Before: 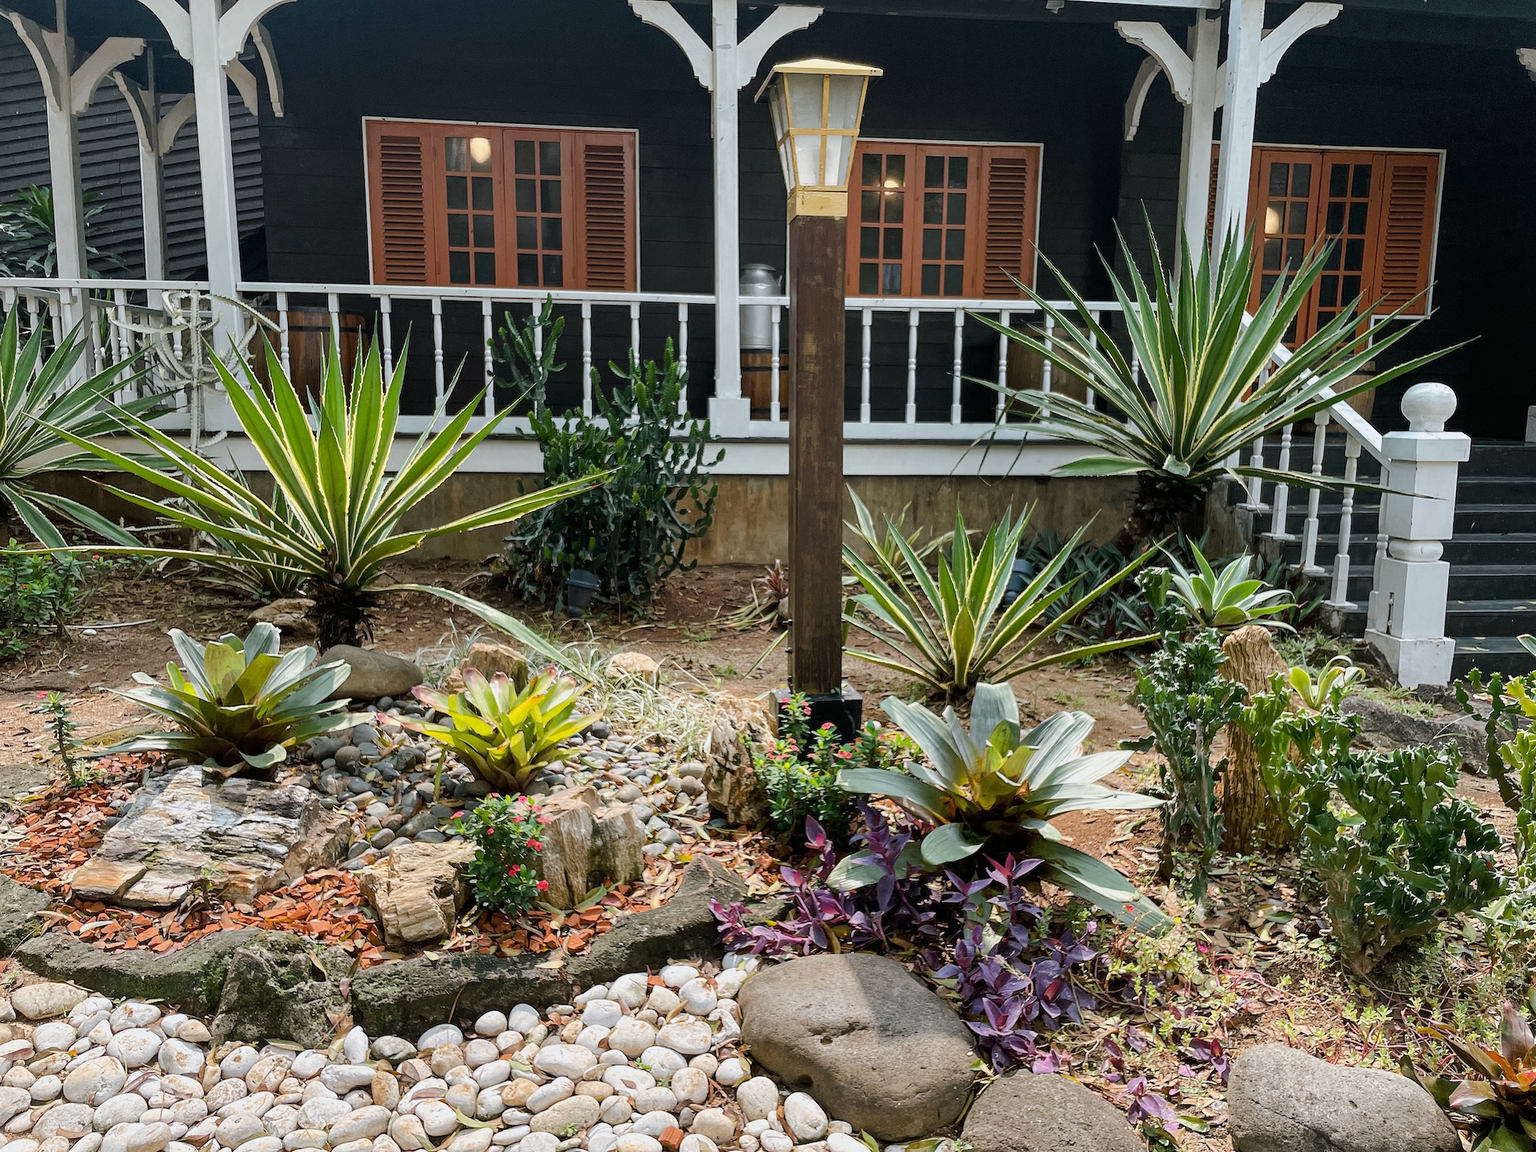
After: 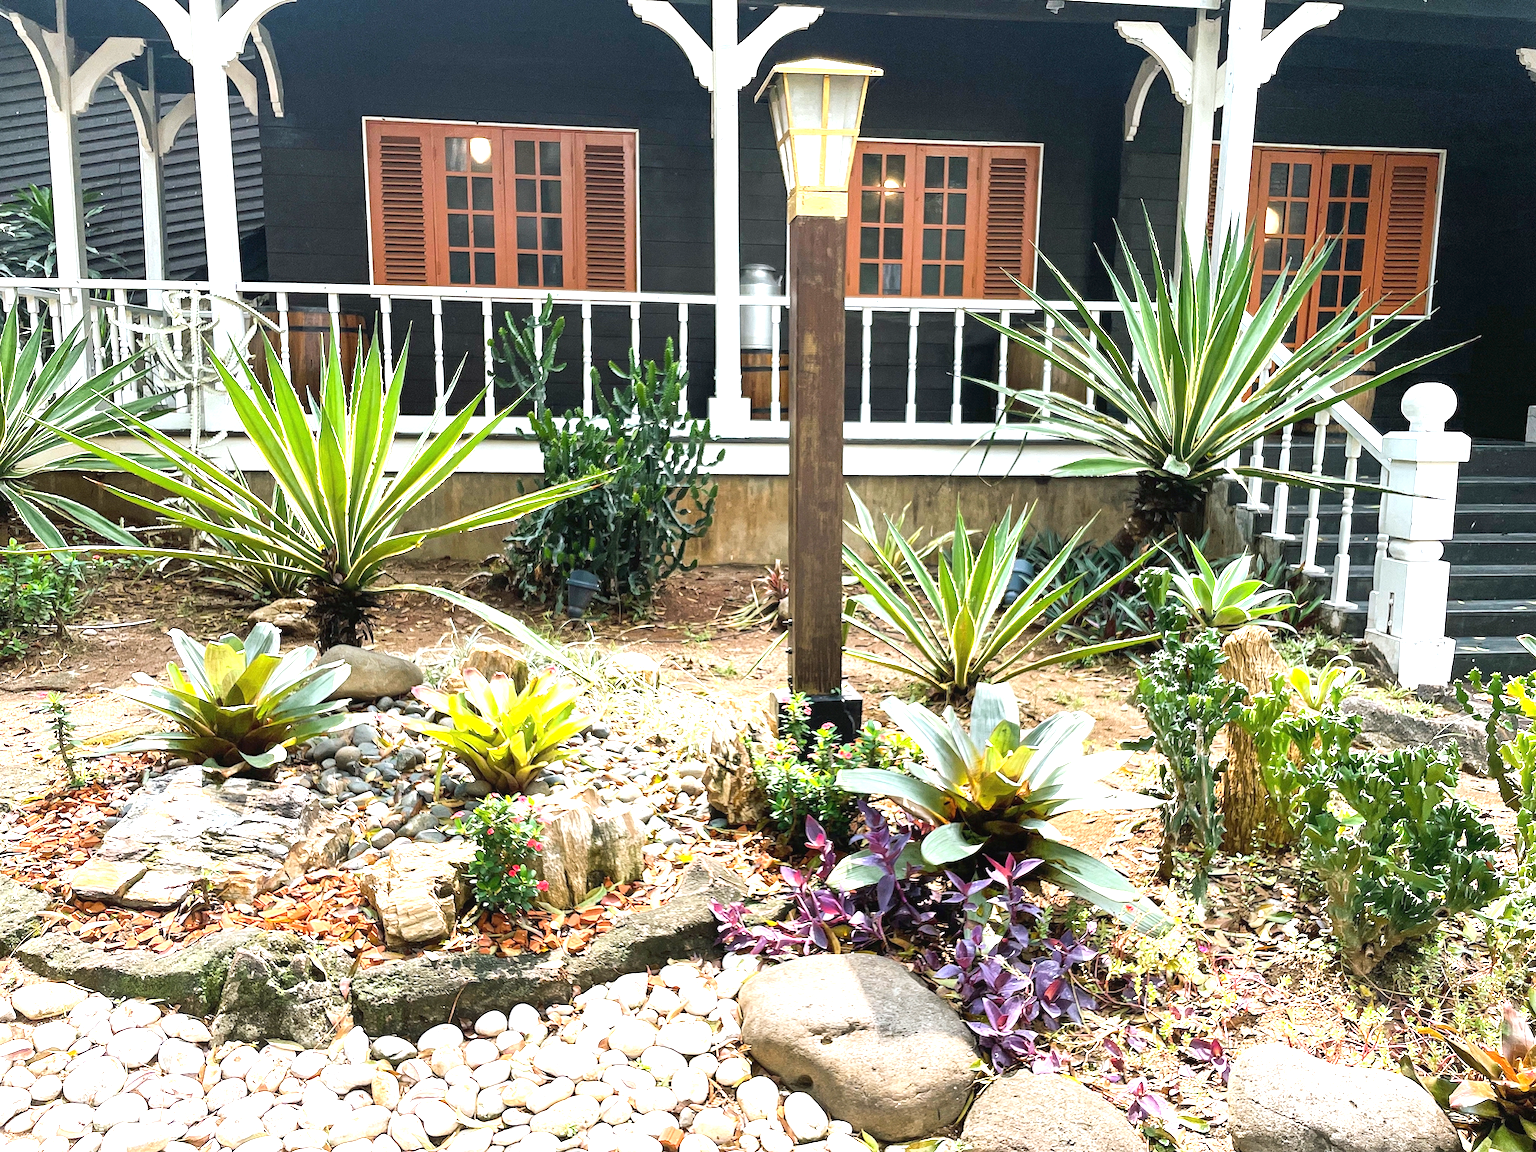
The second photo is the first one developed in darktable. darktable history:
exposure: black level correction 0, exposure 1.534 EV, compensate highlight preservation false
contrast equalizer: octaves 7, y [[0.524, 0.538, 0.547, 0.548, 0.538, 0.524], [0.5 ×6], [0.5 ×6], [0 ×6], [0 ×6]], mix -0.297
